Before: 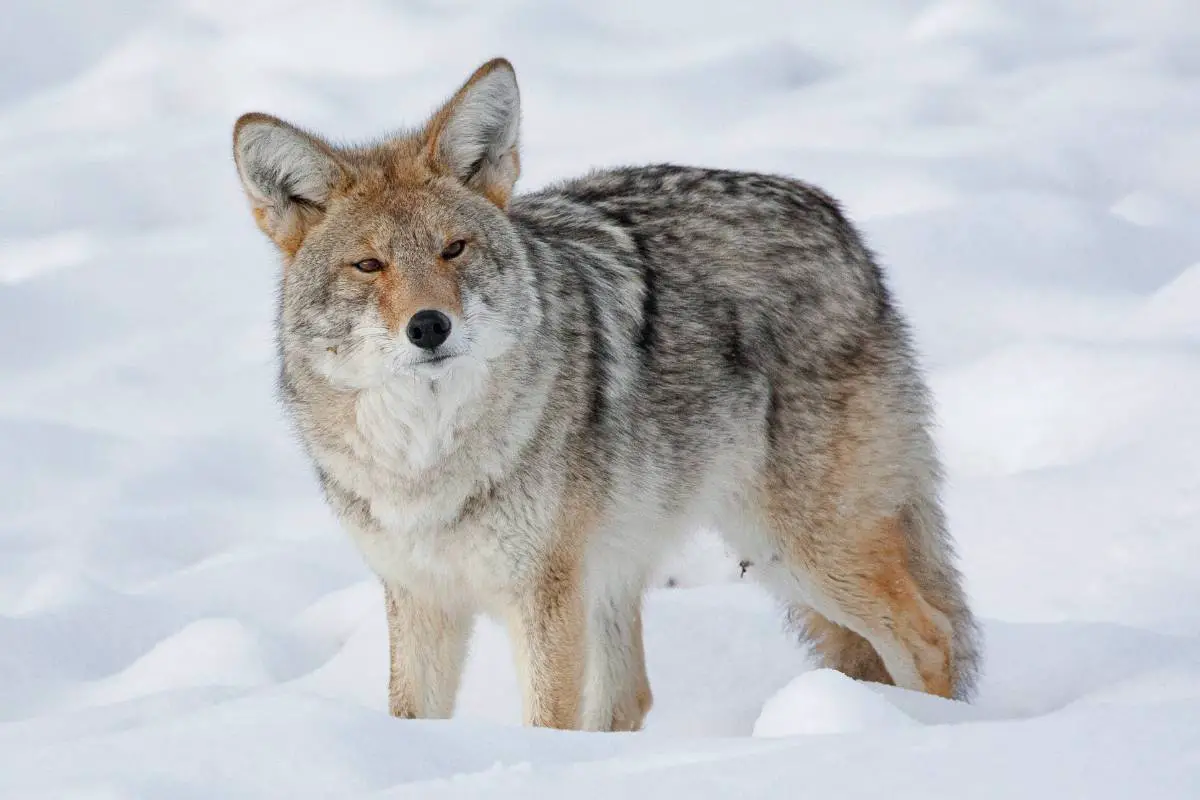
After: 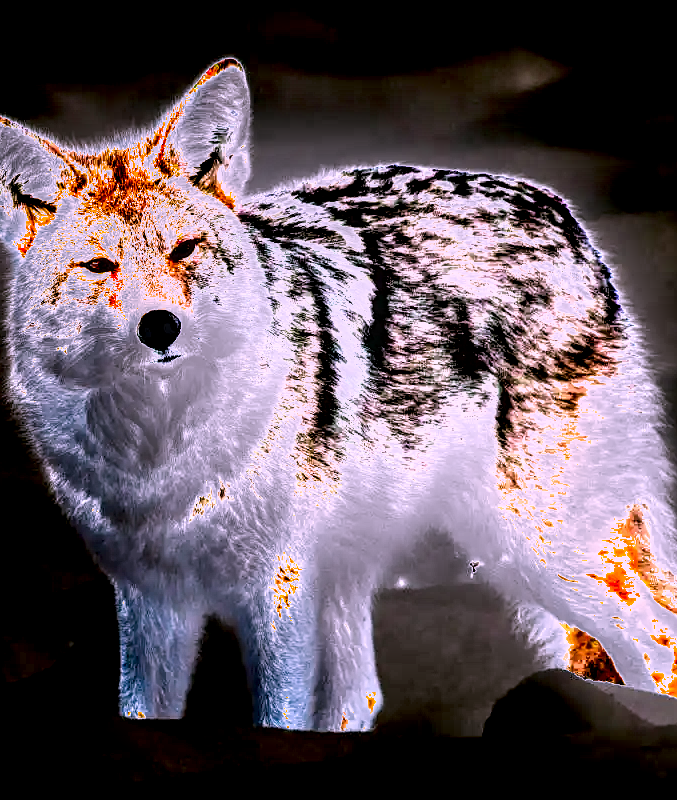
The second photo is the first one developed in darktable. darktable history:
local contrast: detail 130%
crop and rotate: left 22.578%, right 20.971%
color balance rgb: linear chroma grading › global chroma 9.106%, perceptual saturation grading › global saturation 25.031%, perceptual brilliance grading › global brilliance 30.489%, global vibrance 9.518%
shadows and highlights: white point adjustment 0.061, soften with gaussian
exposure: black level correction 0, exposure 1.374 EV, compensate highlight preservation false
contrast brightness saturation: contrast 0.202, brightness -0.111, saturation 0.099
color correction: highlights a* 15.36, highlights b* -20.77
